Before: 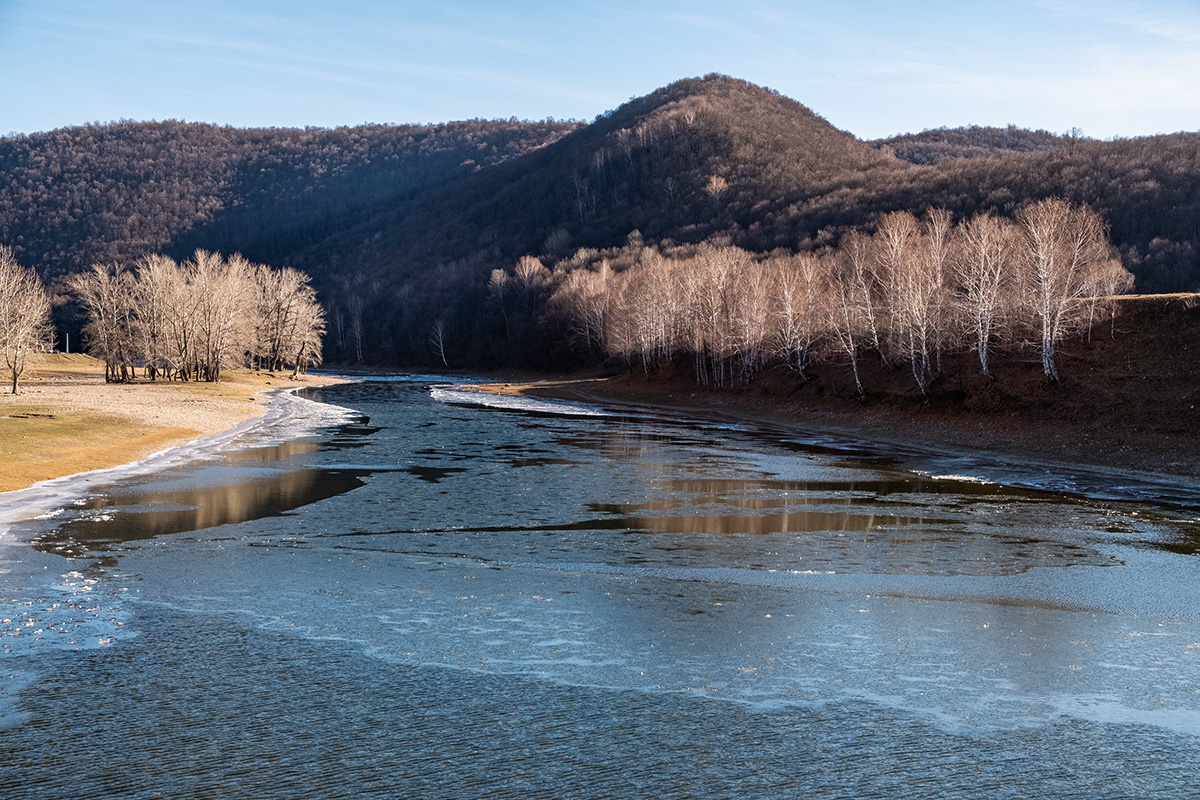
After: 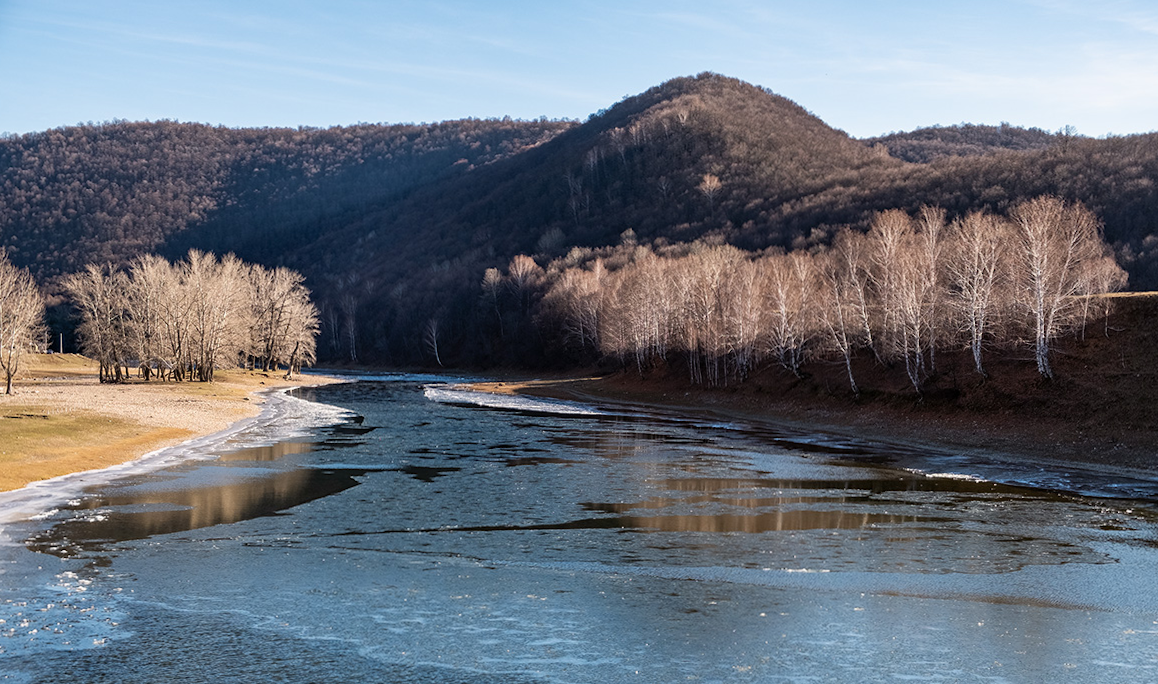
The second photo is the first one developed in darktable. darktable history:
crop and rotate: angle 0.142°, left 0.353%, right 2.763%, bottom 14.095%
